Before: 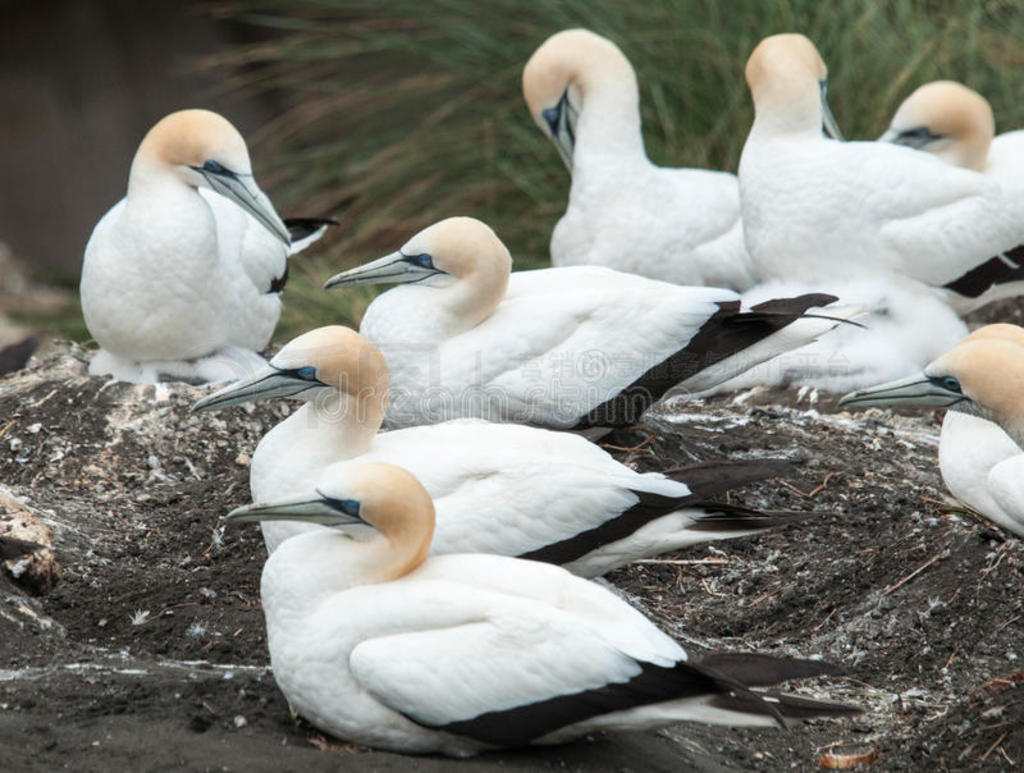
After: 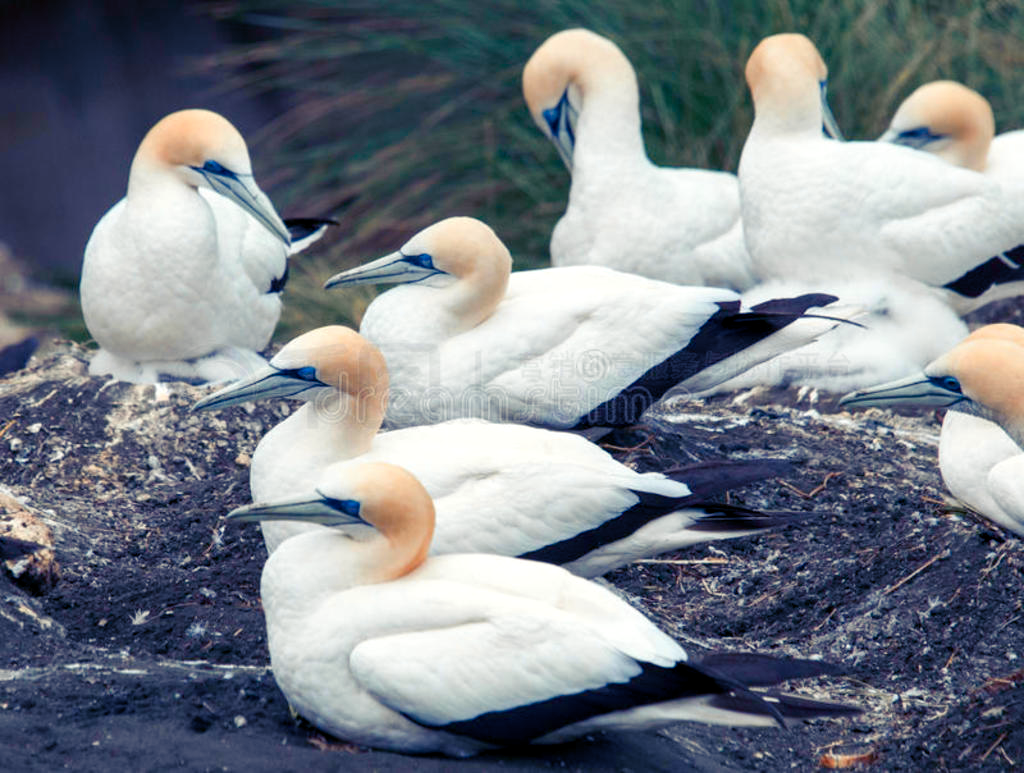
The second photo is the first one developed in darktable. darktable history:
color zones: curves: ch1 [(0.263, 0.53) (0.376, 0.287) (0.487, 0.512) (0.748, 0.547) (1, 0.513)]; ch2 [(0.262, 0.45) (0.751, 0.477)], mix 31.98%
color balance rgb: shadows lift › luminance -28.76%, shadows lift › chroma 15%, shadows lift › hue 270°, power › chroma 1%, power › hue 255°, highlights gain › luminance 7.14%, highlights gain › chroma 2%, highlights gain › hue 90°, global offset › luminance -0.29%, global offset › hue 260°, perceptual saturation grading › global saturation 20%, perceptual saturation grading › highlights -13.92%, perceptual saturation grading › shadows 50%
